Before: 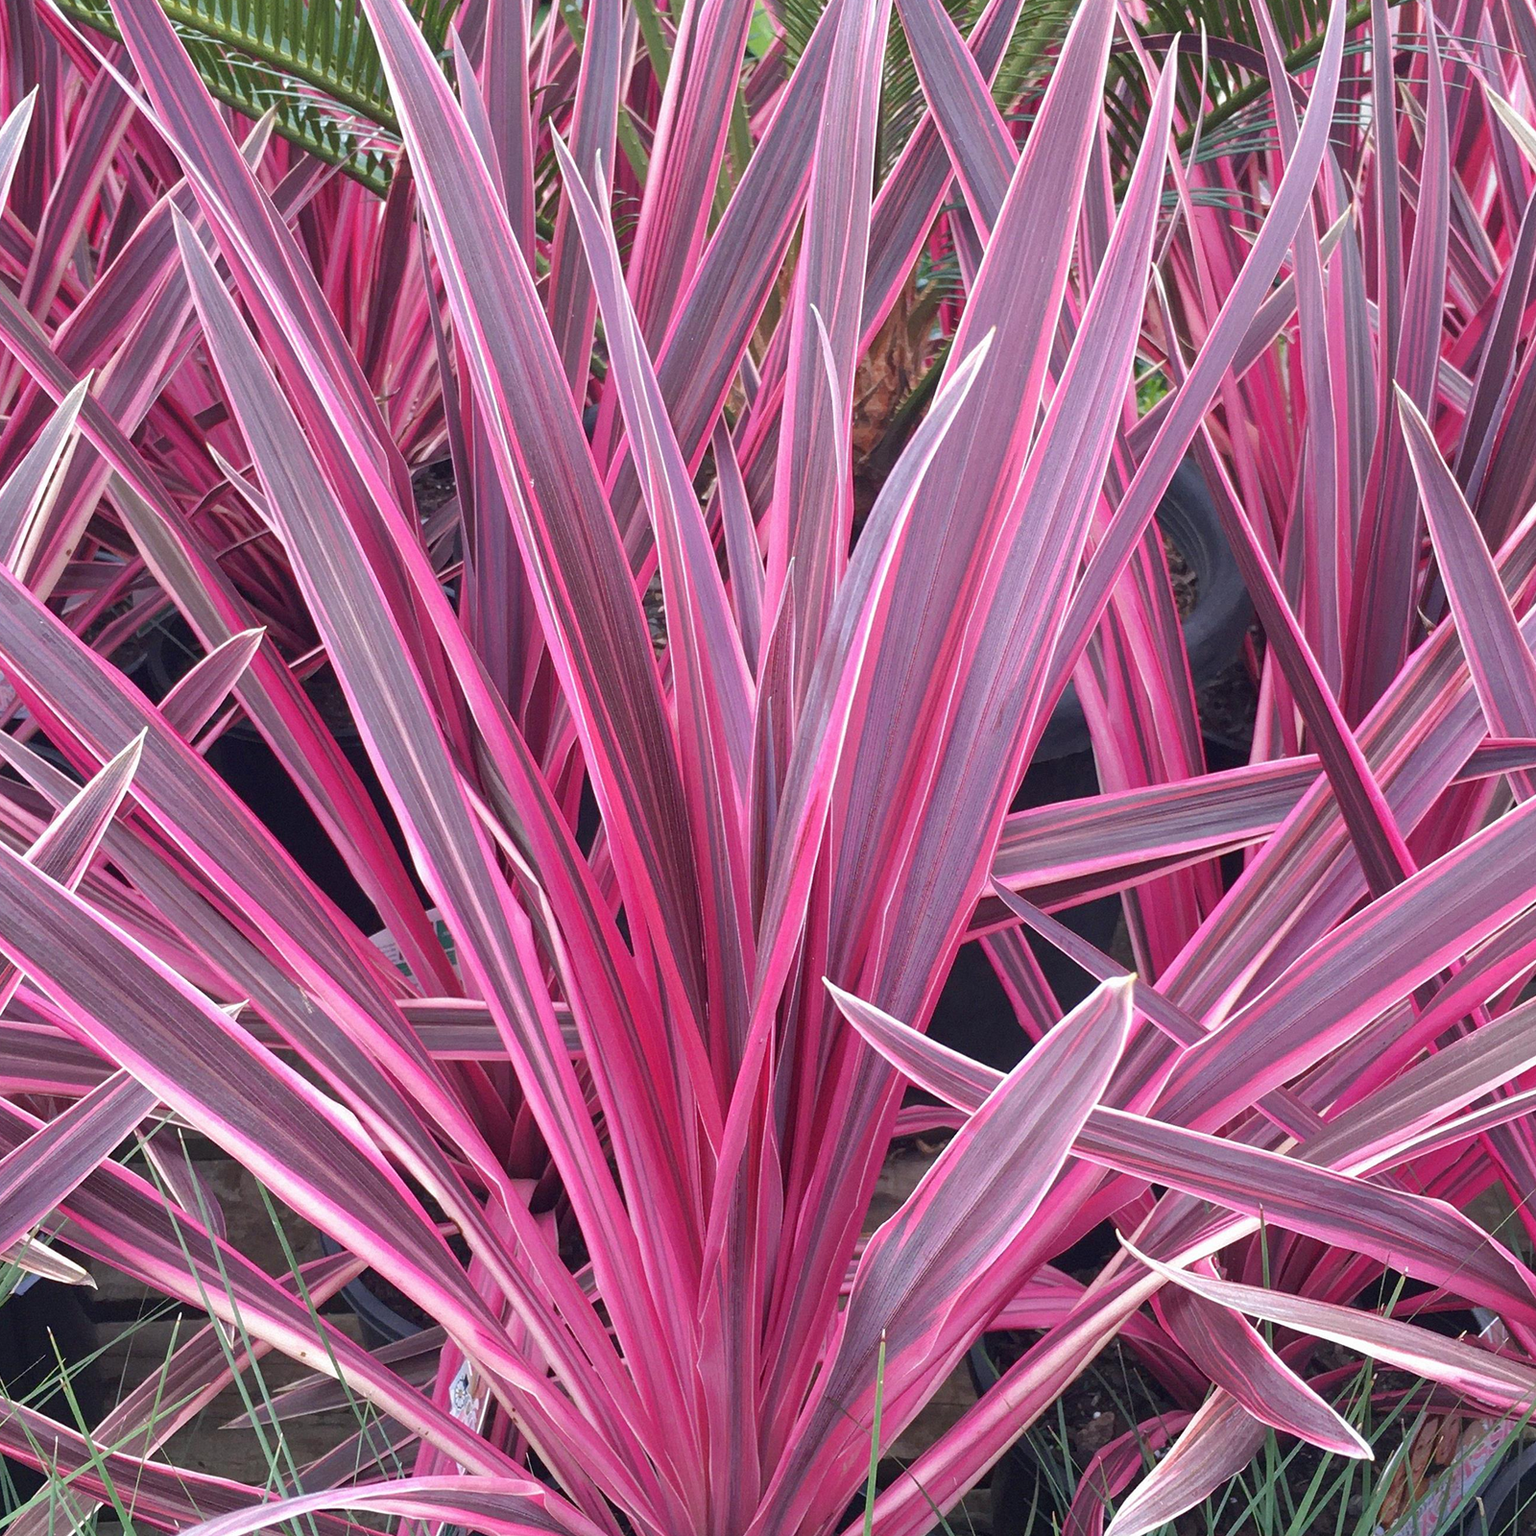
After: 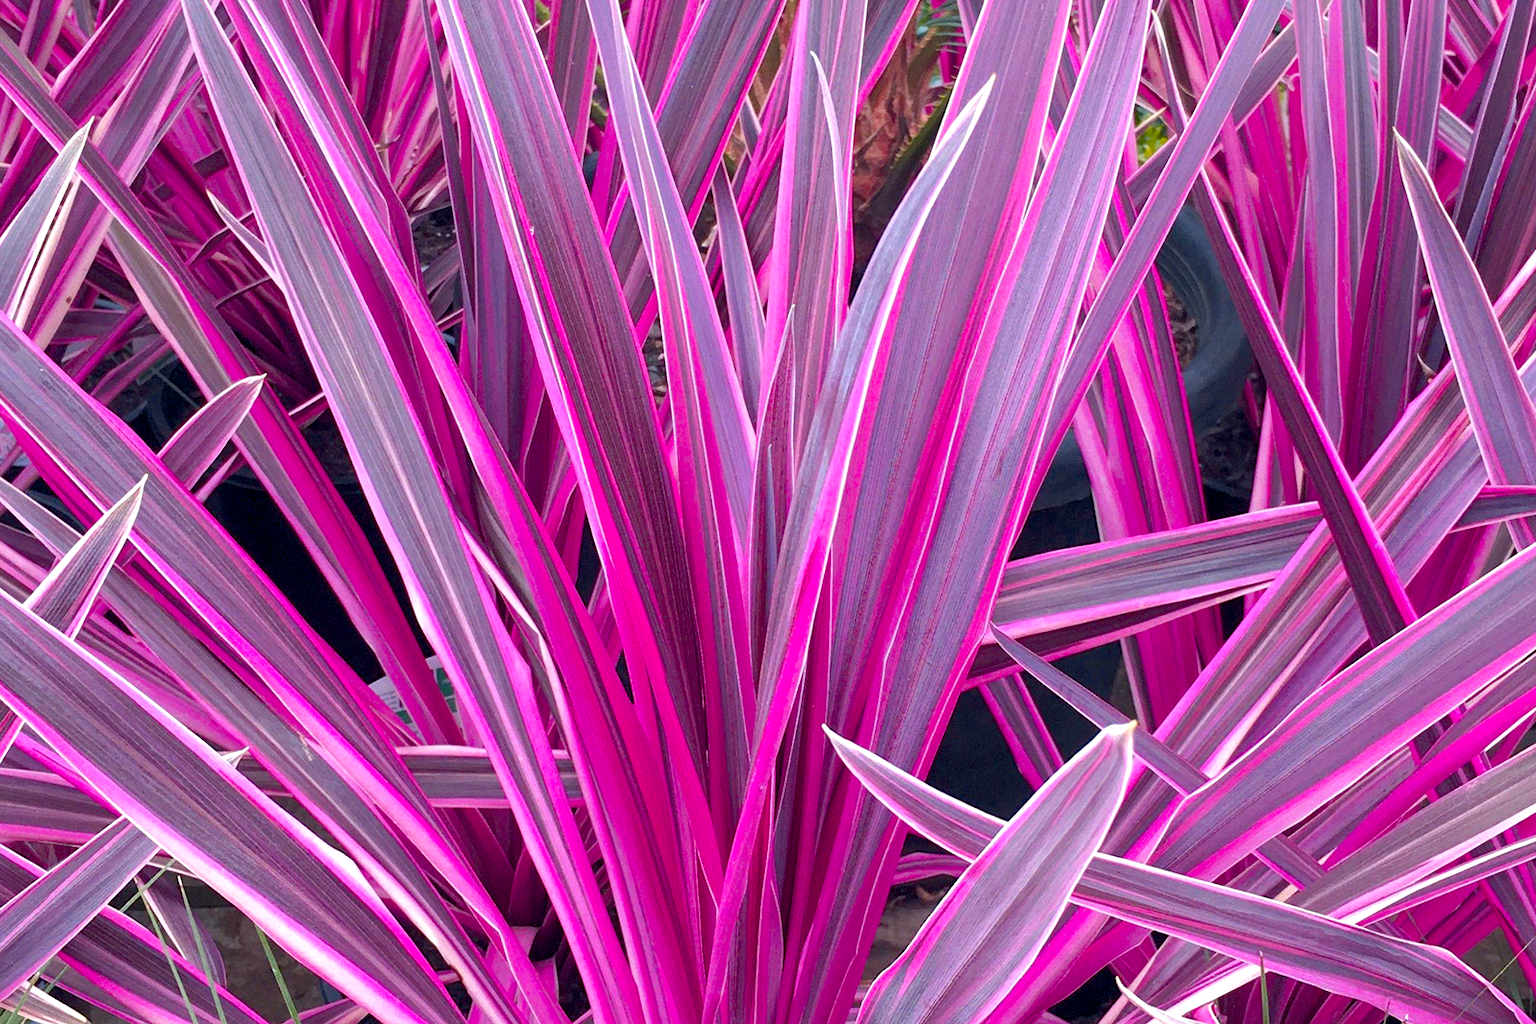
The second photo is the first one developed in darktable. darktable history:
crop: top 16.478%, bottom 16.773%
color balance rgb: power › luminance 3.507%, power › hue 231.42°, perceptual saturation grading › global saturation 39.53%, hue shift -12.49°, perceptual brilliance grading › highlights 10.015%, perceptual brilliance grading › mid-tones 4.918%
exposure: black level correction 0.006, exposure -0.227 EV, compensate highlight preservation false
